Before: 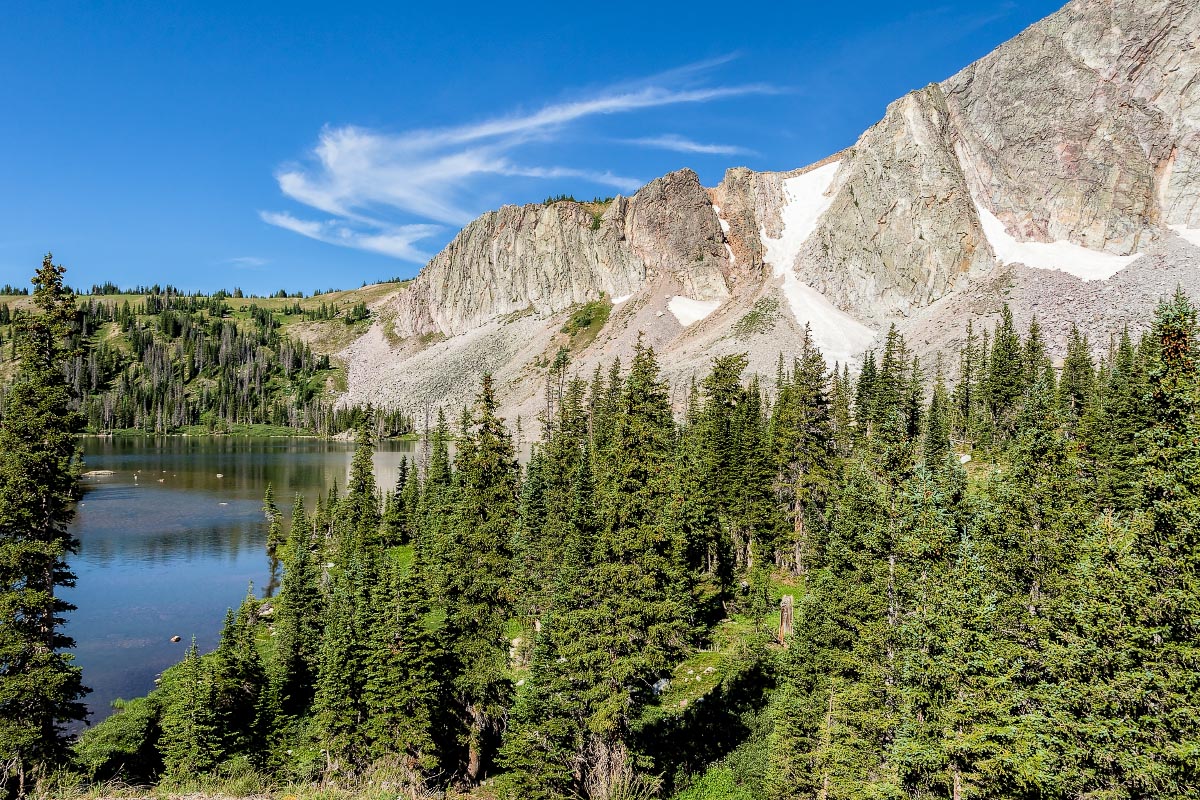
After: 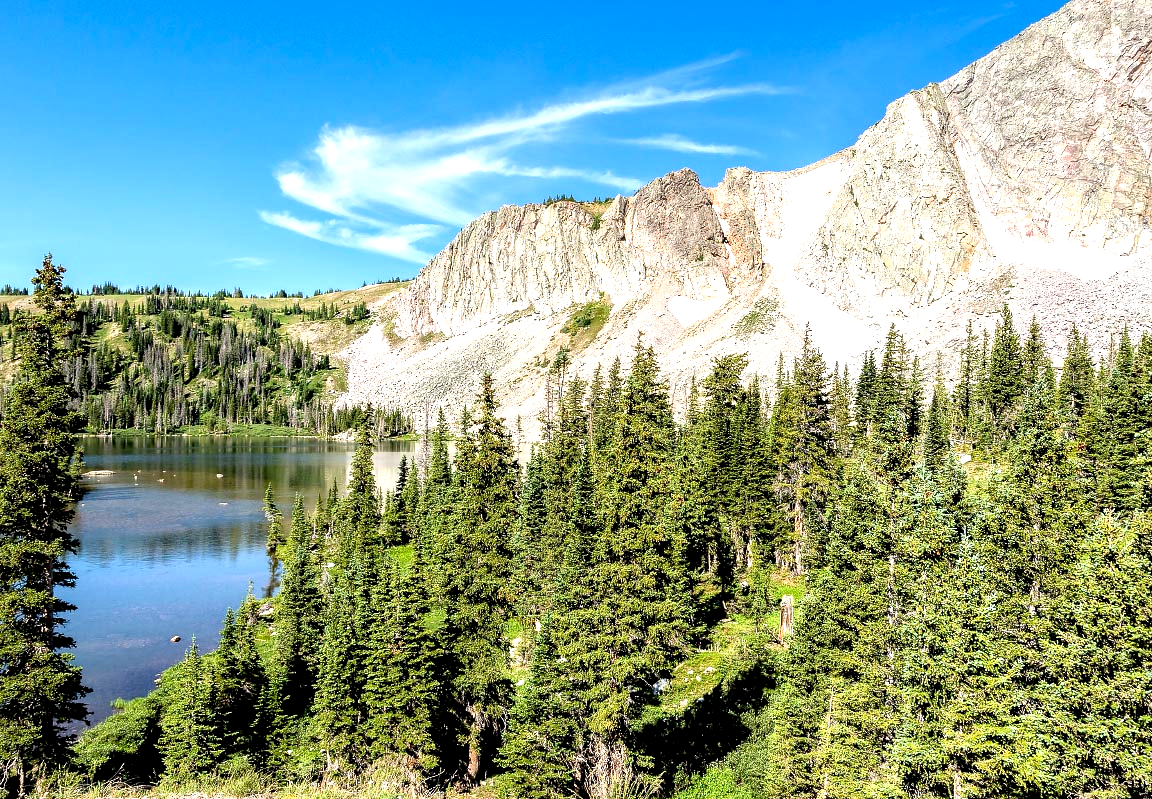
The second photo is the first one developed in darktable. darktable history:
exposure: black level correction 0.005, exposure 0.282 EV, compensate exposure bias true, compensate highlight preservation false
crop: right 3.976%, bottom 0.036%
